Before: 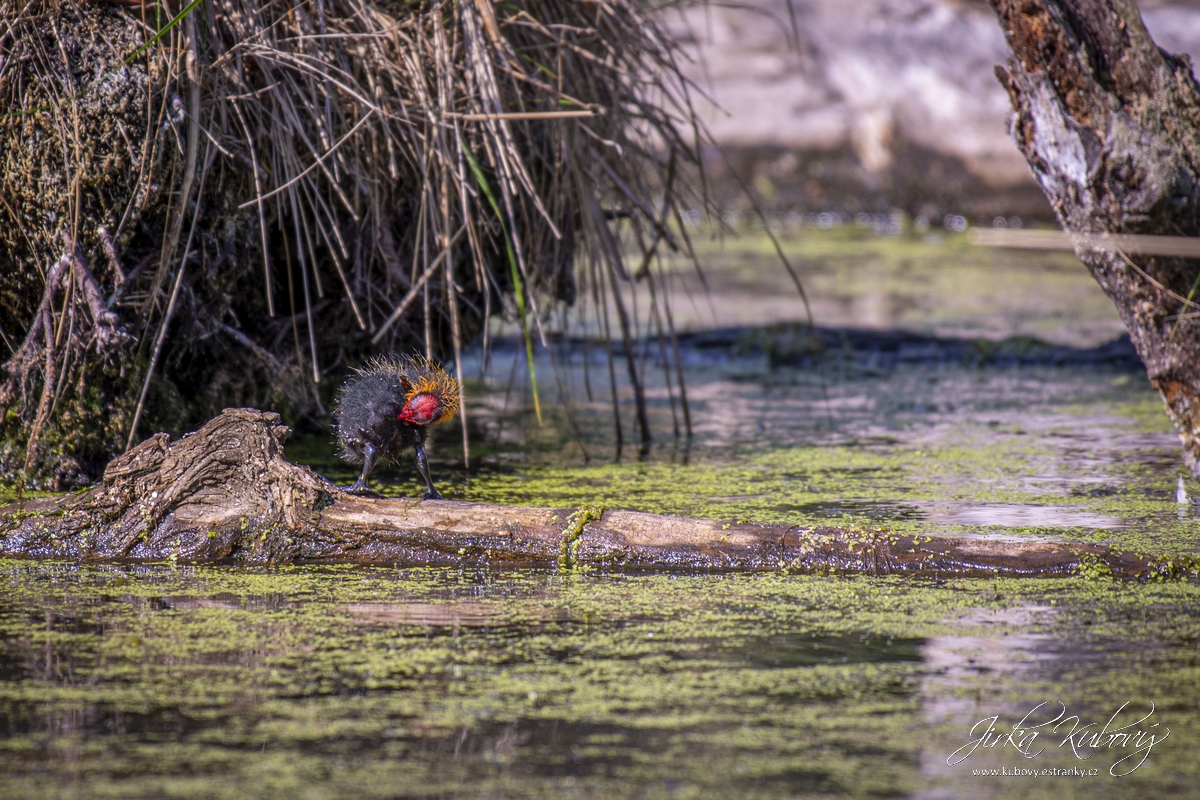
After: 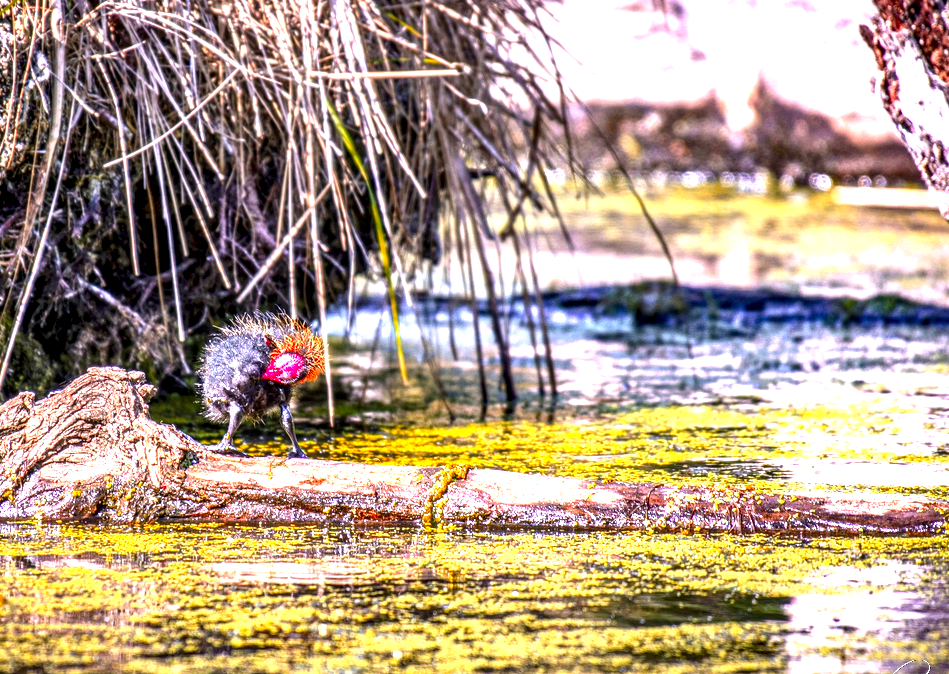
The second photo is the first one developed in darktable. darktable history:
local contrast: detail 202%
color zones: curves: ch0 [(0.473, 0.374) (0.742, 0.784)]; ch1 [(0.354, 0.737) (0.742, 0.705)]; ch2 [(0.318, 0.421) (0.758, 0.532)]
shadows and highlights: shadows 20.82, highlights -36.75, soften with gaussian
crop: left 11.305%, top 5.155%, right 9.578%, bottom 10.493%
exposure: black level correction 0.001, exposure 1.8 EV, compensate highlight preservation false
contrast brightness saturation: contrast -0.203, saturation 0.19
color correction: highlights a* -0.136, highlights b* 0.081
